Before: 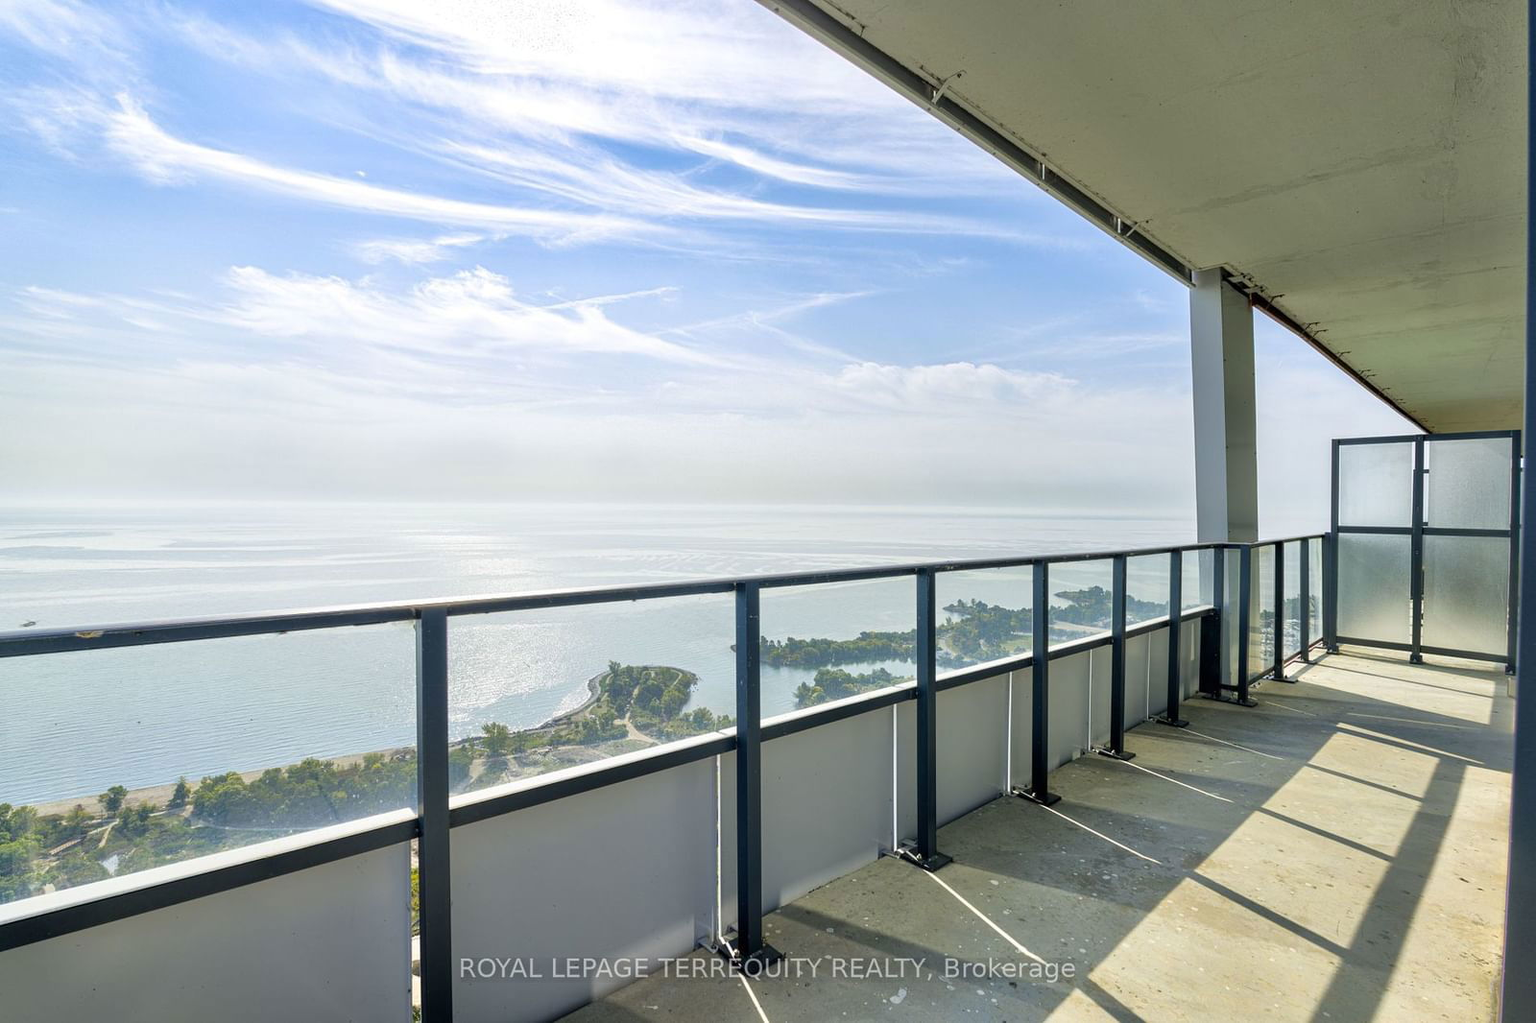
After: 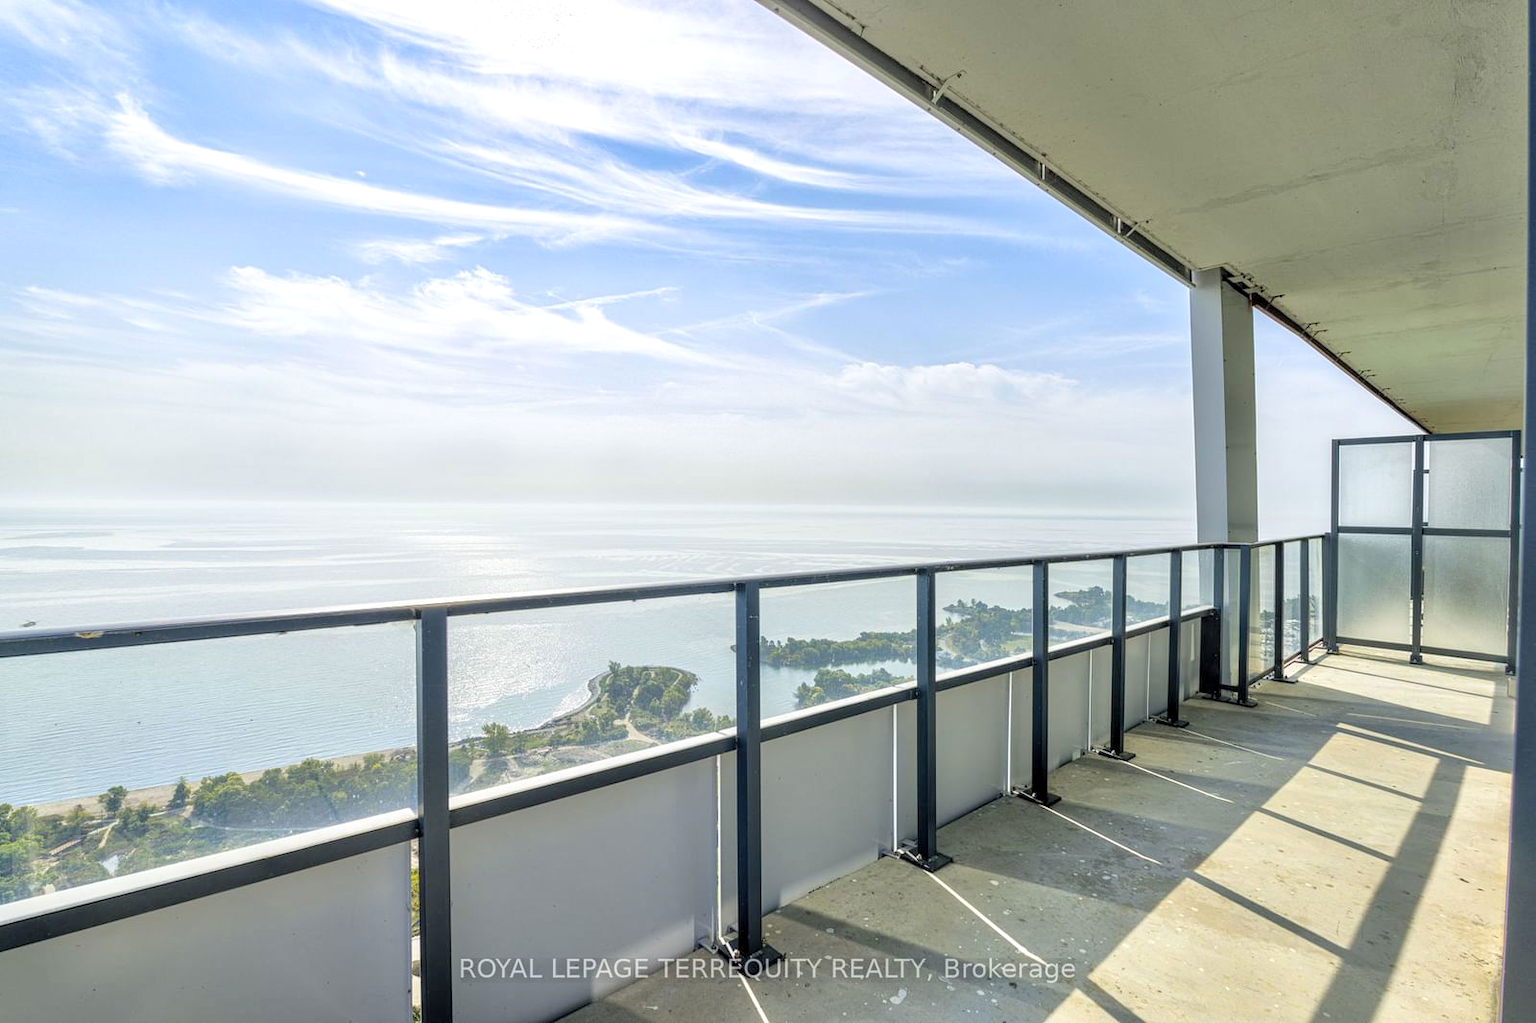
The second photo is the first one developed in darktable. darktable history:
local contrast: on, module defaults
contrast brightness saturation: brightness 0.15
